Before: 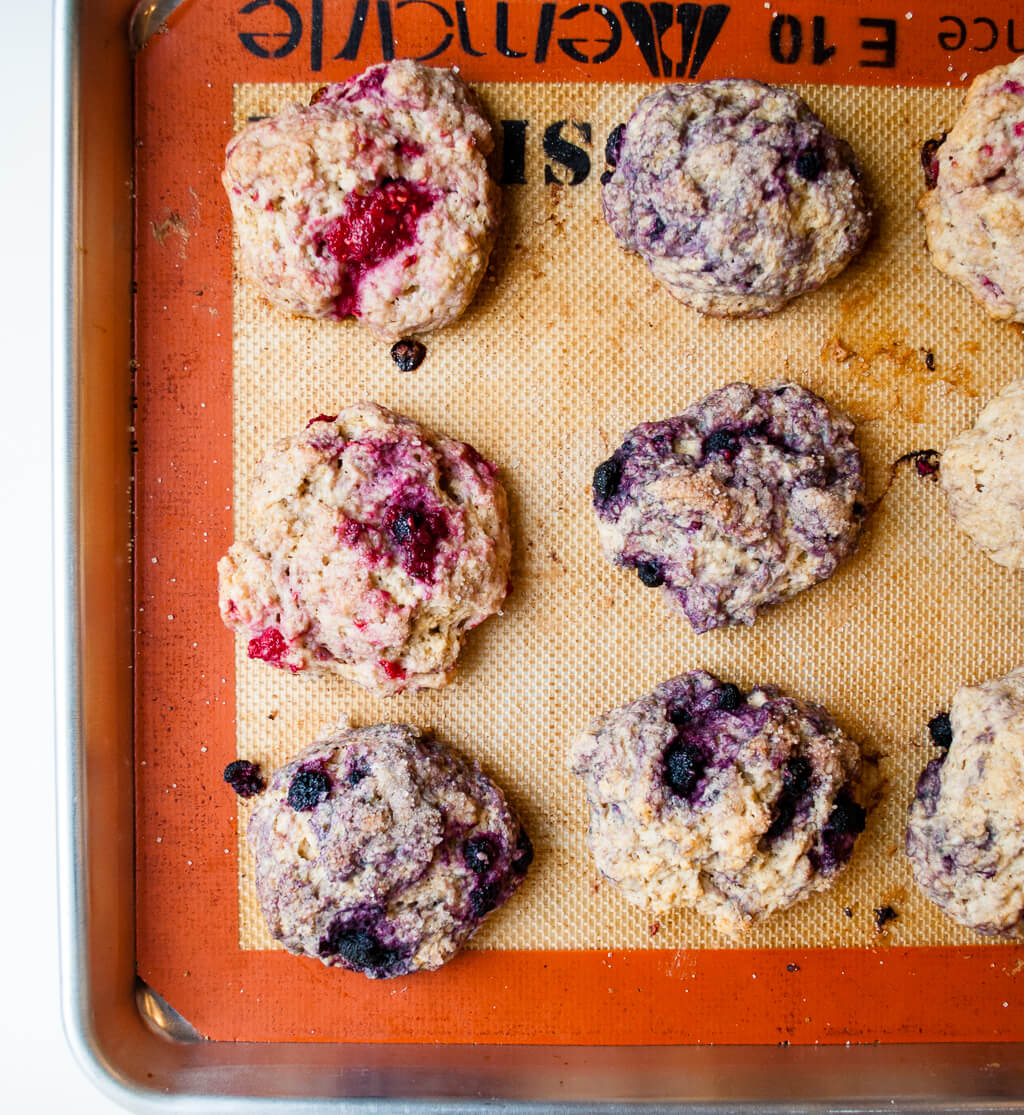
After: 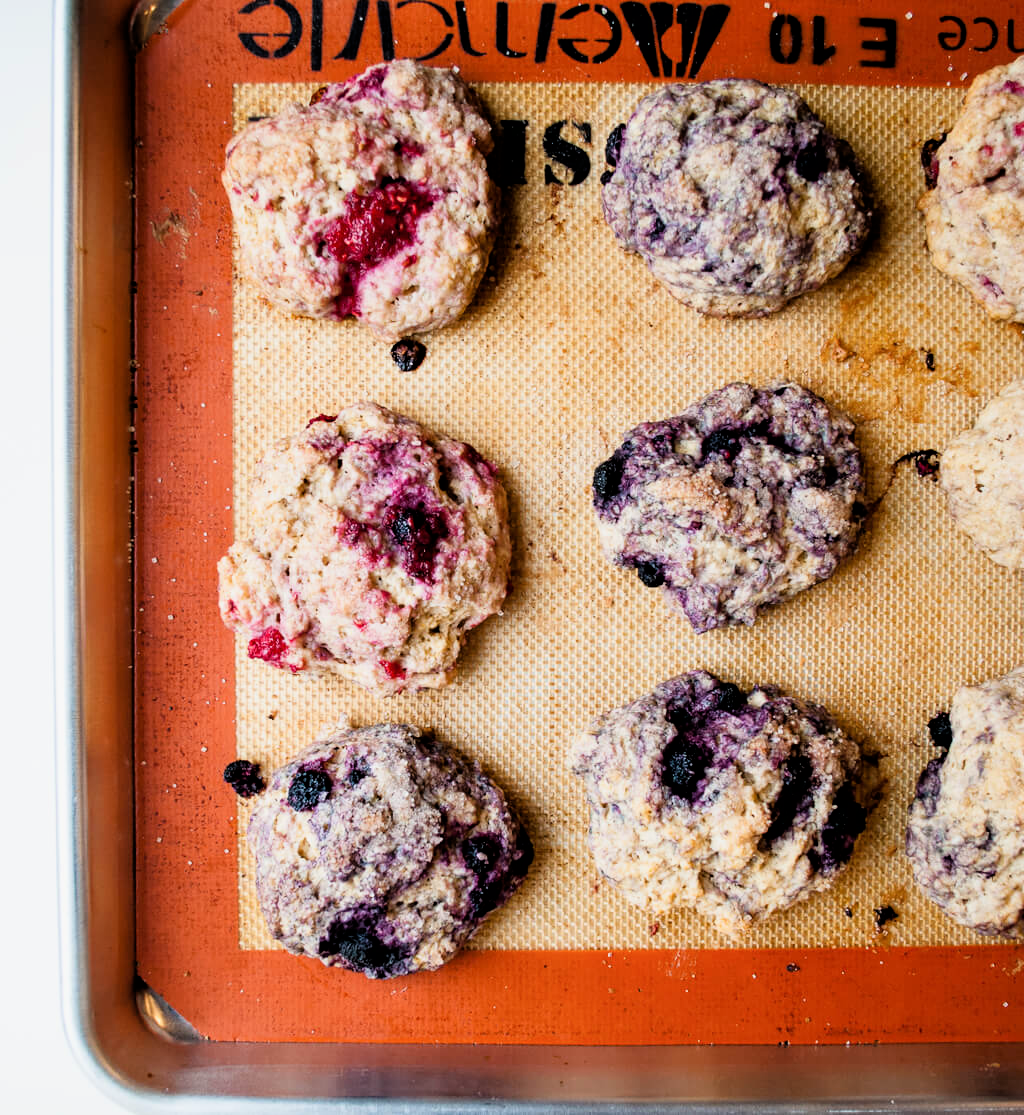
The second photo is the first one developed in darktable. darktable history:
filmic rgb: black relative exposure -4.9 EV, white relative exposure 2.83 EV, hardness 3.71
